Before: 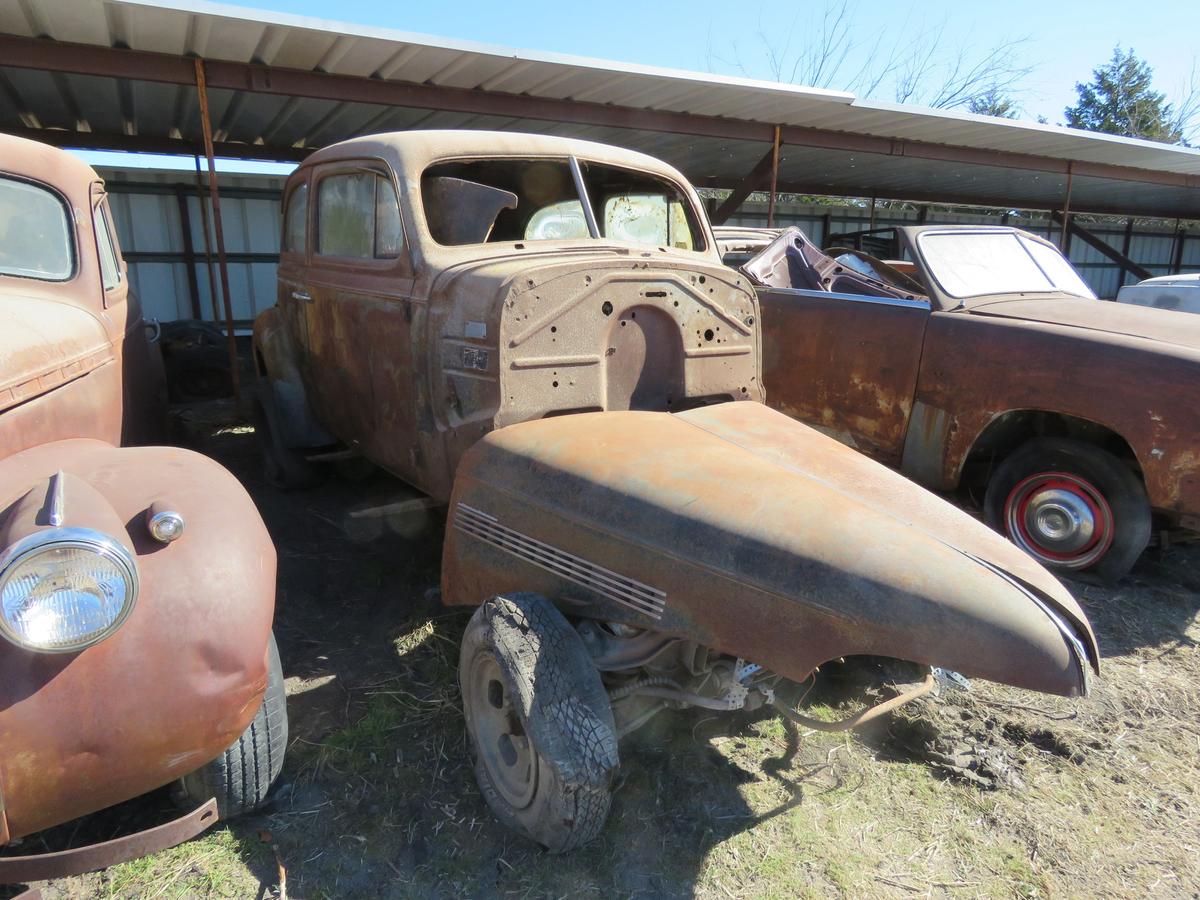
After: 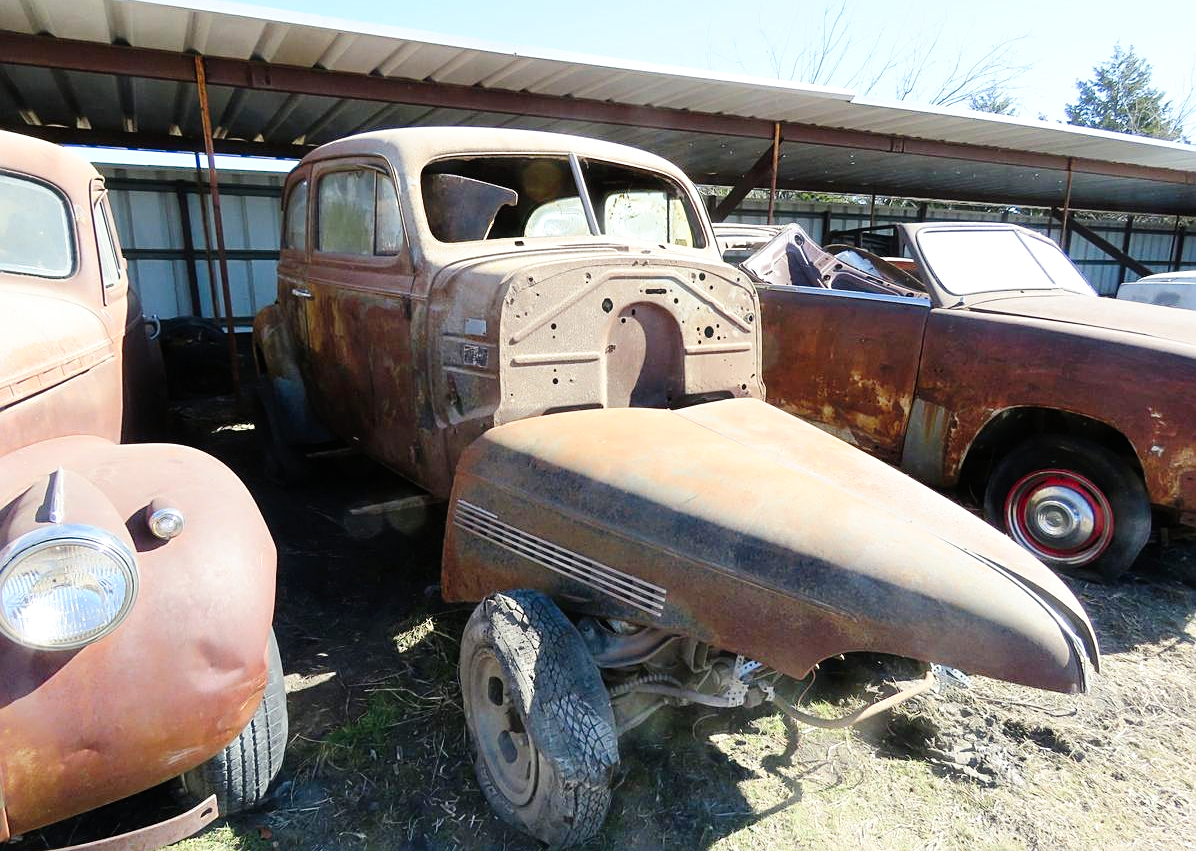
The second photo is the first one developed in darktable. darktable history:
crop: top 0.345%, right 0.259%, bottom 5.068%
tone curve: curves: ch0 [(0, 0) (0.003, 0) (0.011, 0.002) (0.025, 0.004) (0.044, 0.007) (0.069, 0.015) (0.1, 0.025) (0.136, 0.04) (0.177, 0.09) (0.224, 0.152) (0.277, 0.239) (0.335, 0.335) (0.399, 0.43) (0.468, 0.524) (0.543, 0.621) (0.623, 0.712) (0.709, 0.792) (0.801, 0.871) (0.898, 0.951) (1, 1)], preserve colors none
sharpen: on, module defaults
haze removal: strength -0.104, compatibility mode true
exposure: black level correction 0, exposure 0.199 EV, compensate exposure bias true, compensate highlight preservation false
